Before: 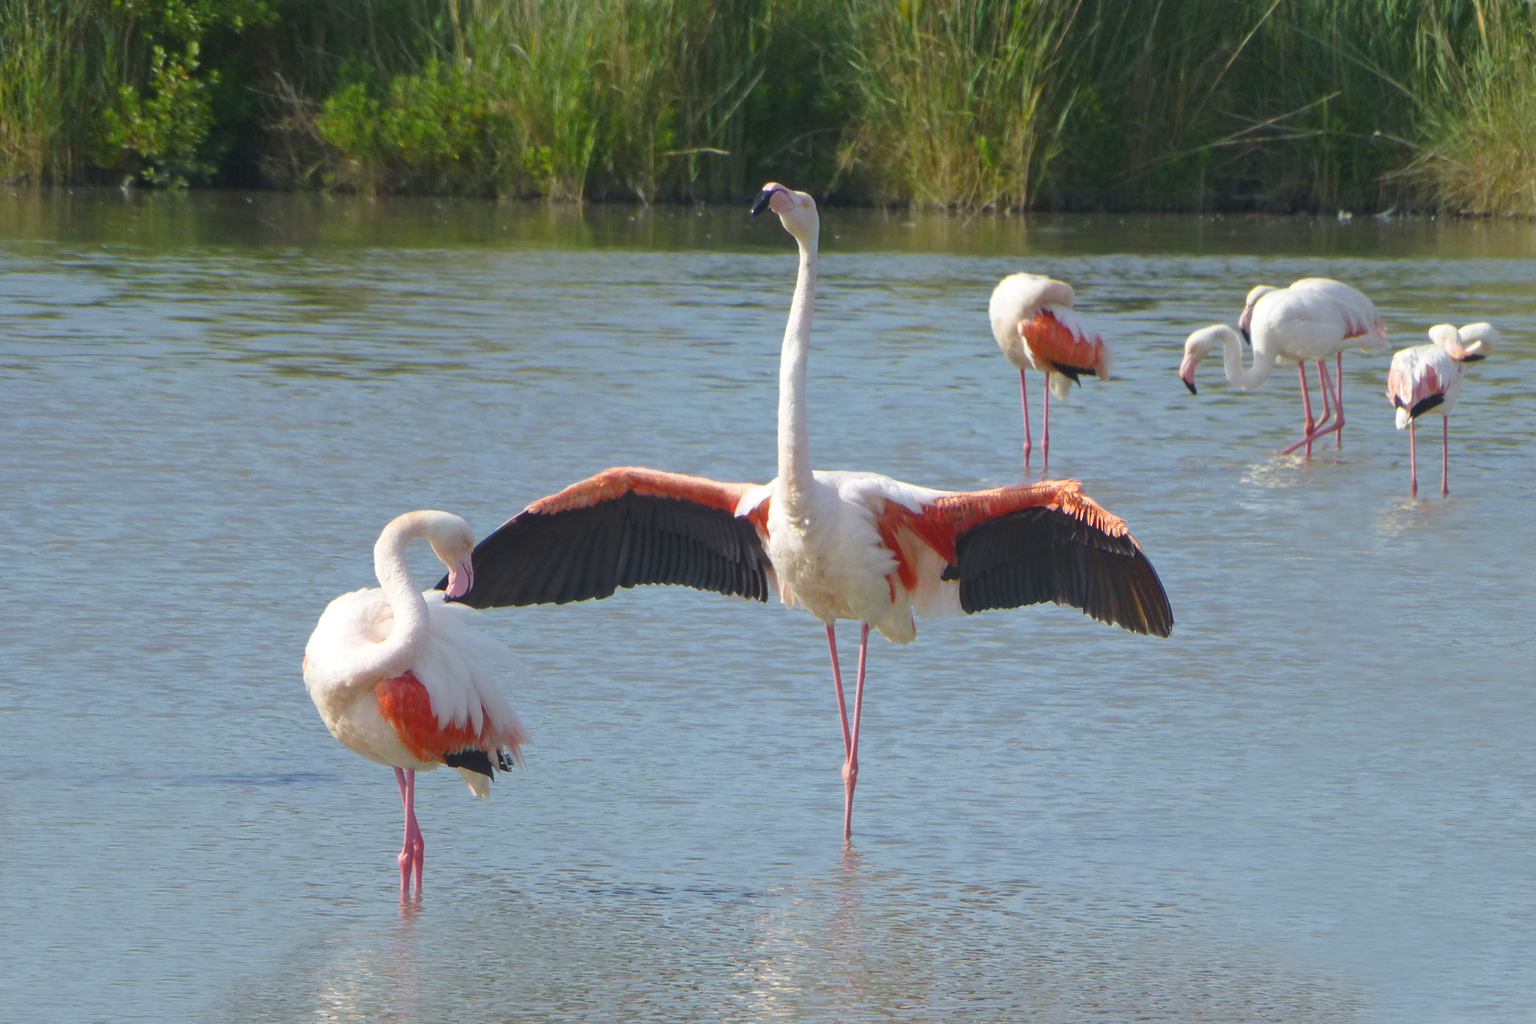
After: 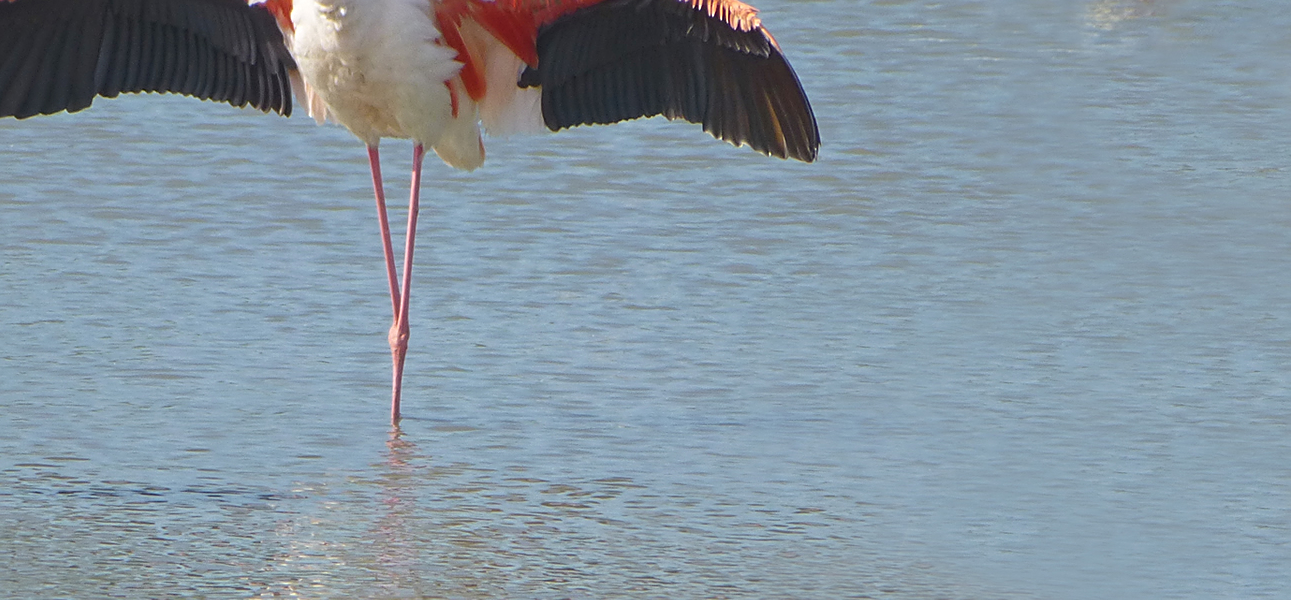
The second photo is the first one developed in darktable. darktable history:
sharpen: on, module defaults
crop and rotate: left 35.437%, top 50.132%, bottom 4.835%
